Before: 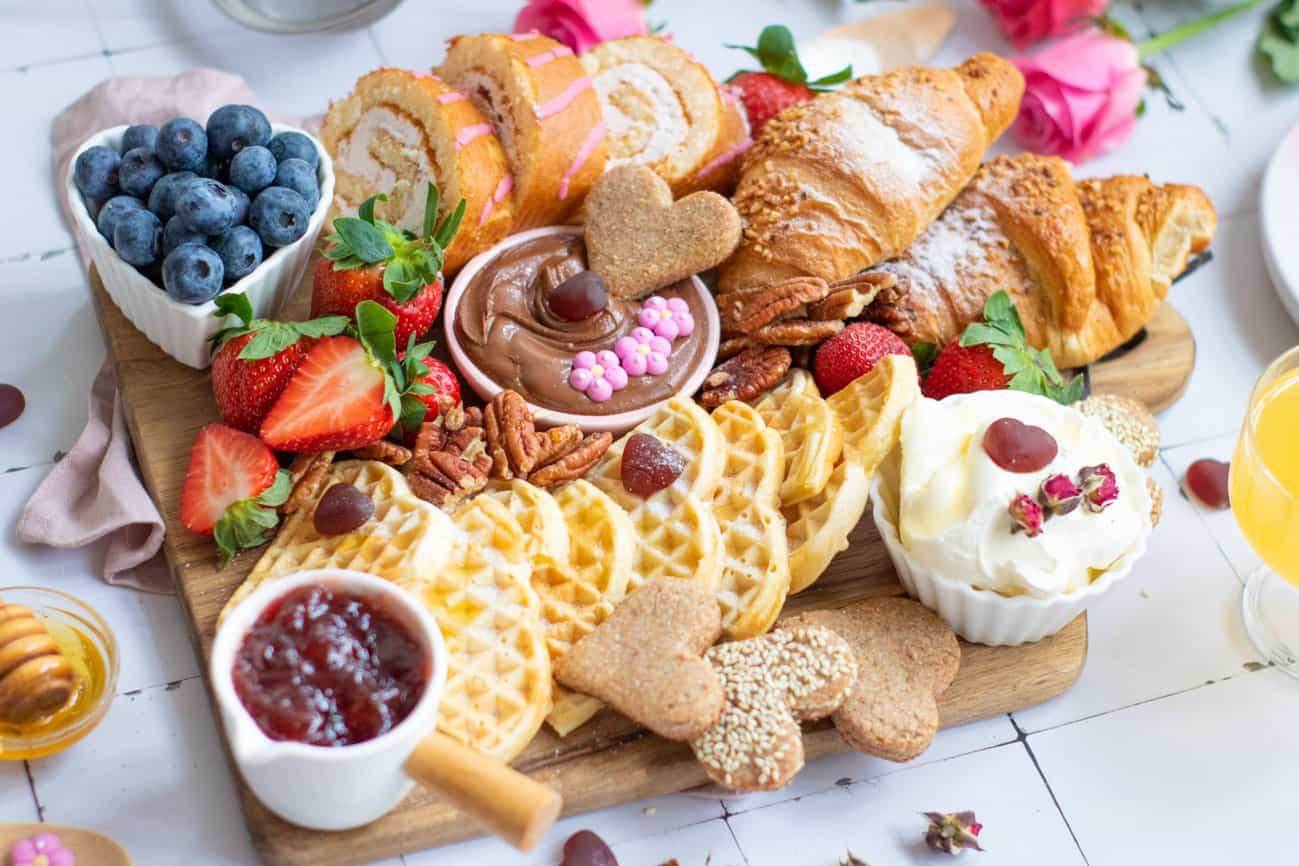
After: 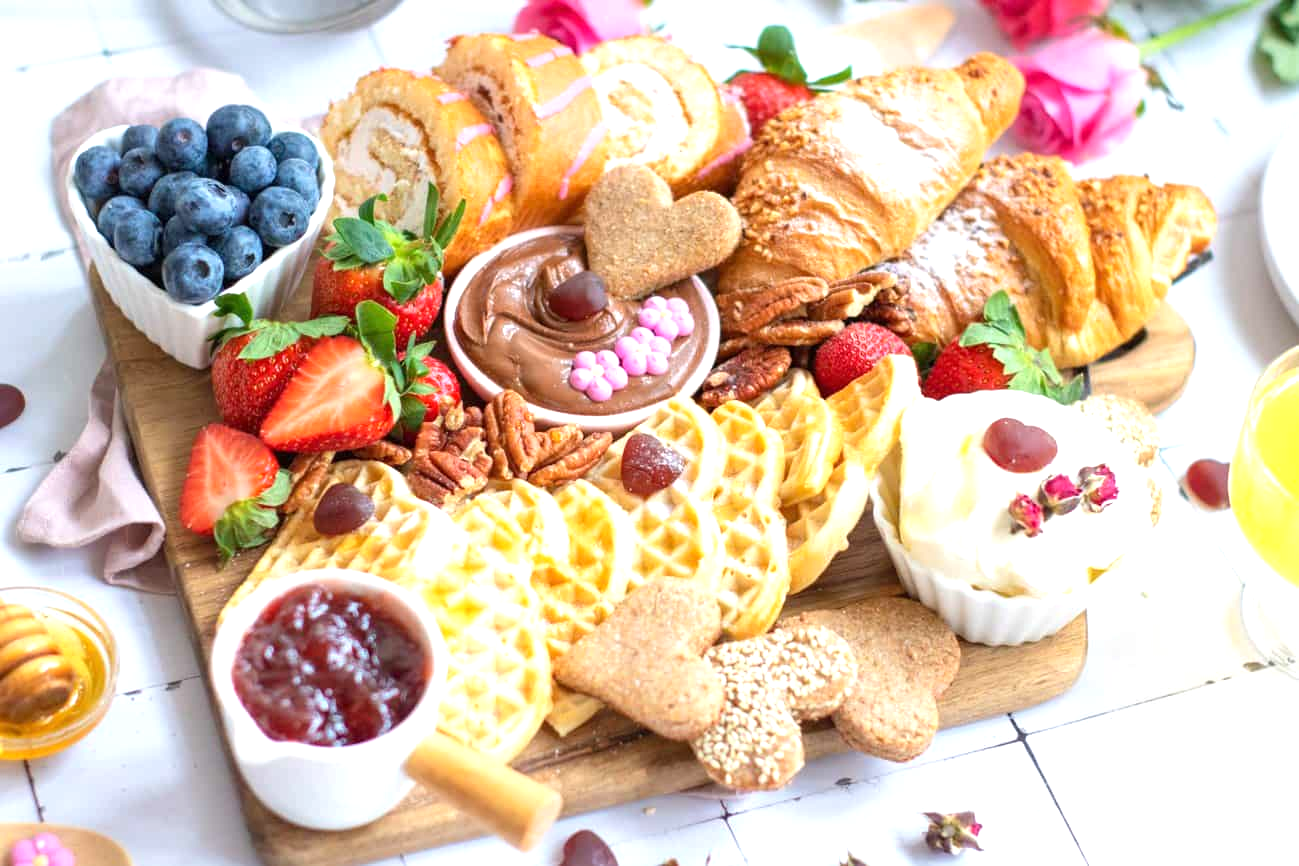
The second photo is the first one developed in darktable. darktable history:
exposure: exposure 0.643 EV, compensate highlight preservation false
